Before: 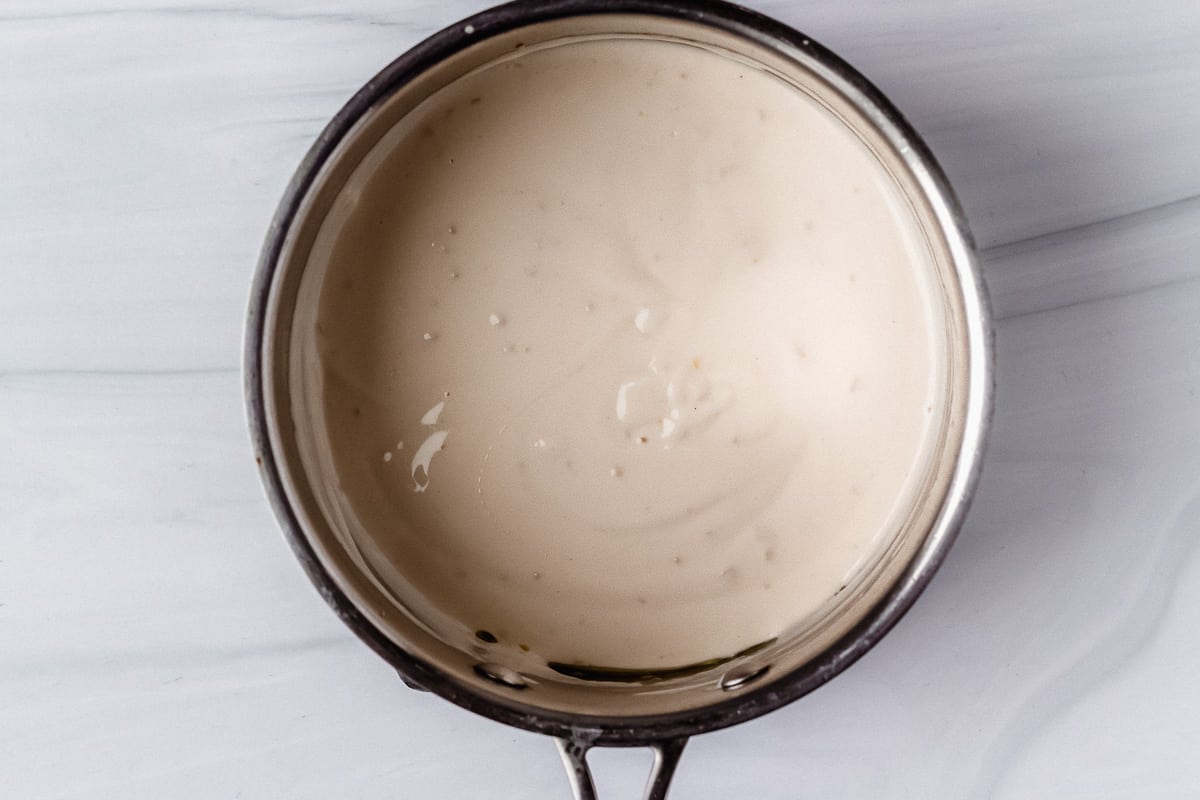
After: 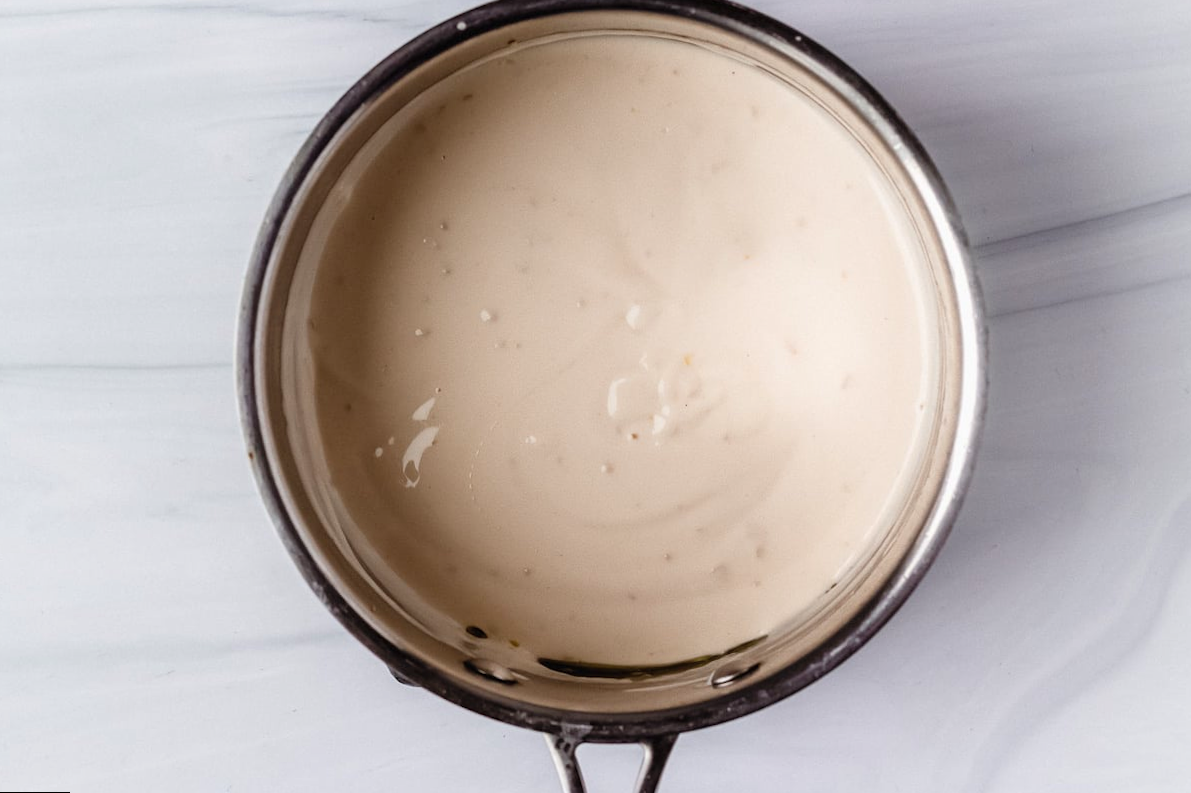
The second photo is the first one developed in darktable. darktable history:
rotate and perspective: rotation 0.192°, lens shift (horizontal) -0.015, crop left 0.005, crop right 0.996, crop top 0.006, crop bottom 0.99
contrast brightness saturation: contrast 0.03, brightness 0.06, saturation 0.13
